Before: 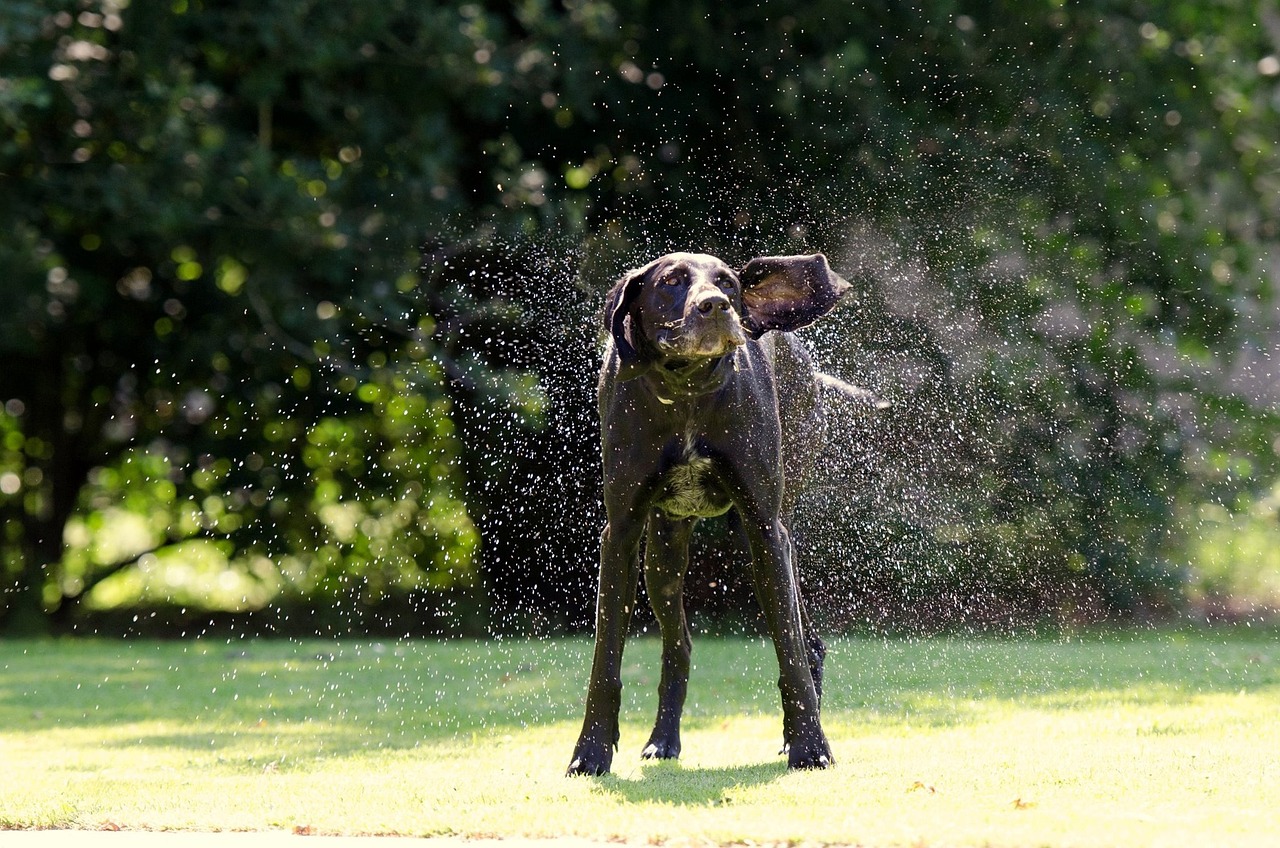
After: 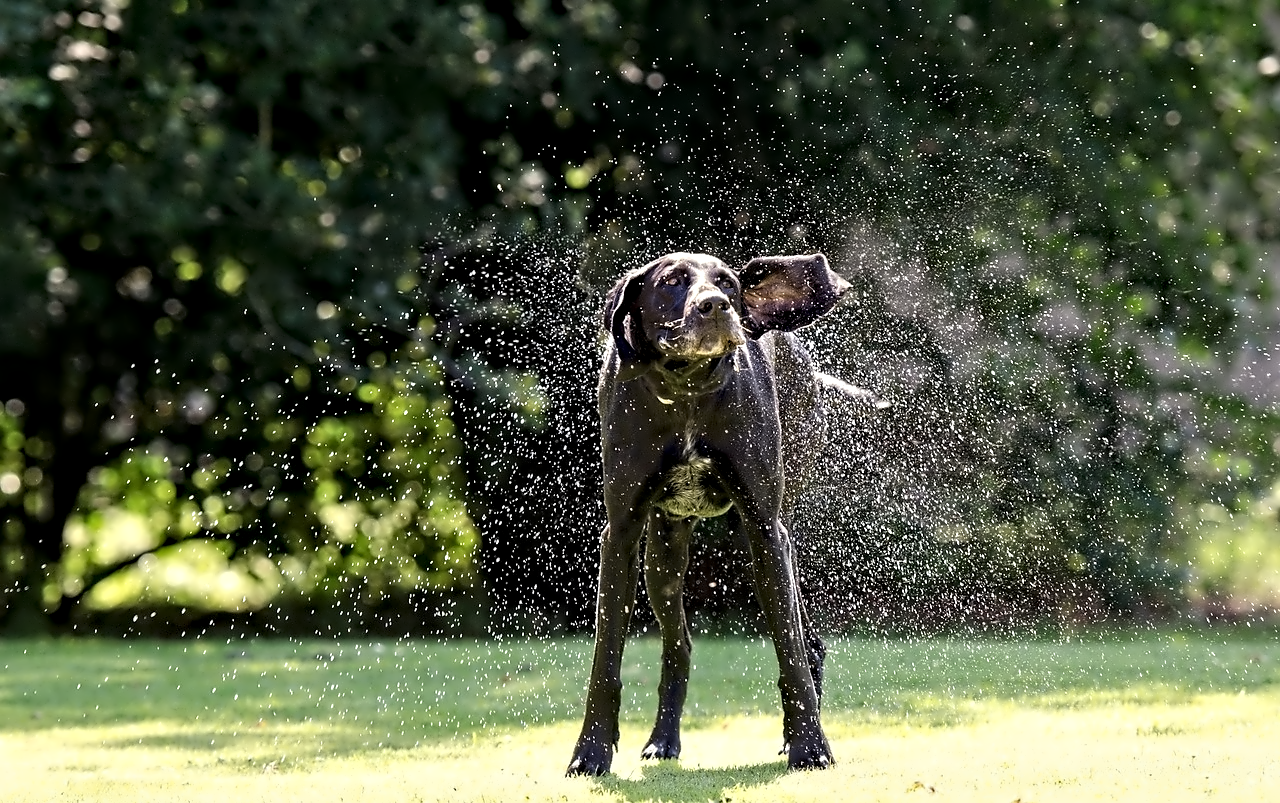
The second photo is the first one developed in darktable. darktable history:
crop and rotate: top 0.009%, bottom 5.277%
tone equalizer: edges refinement/feathering 500, mask exposure compensation -1.57 EV, preserve details no
contrast equalizer: octaves 7, y [[0.5, 0.542, 0.583, 0.625, 0.667, 0.708], [0.5 ×6], [0.5 ×6], [0, 0.033, 0.067, 0.1, 0.133, 0.167], [0, 0.05, 0.1, 0.15, 0.2, 0.25]]
color balance rgb: perceptual saturation grading › global saturation 0.604%
